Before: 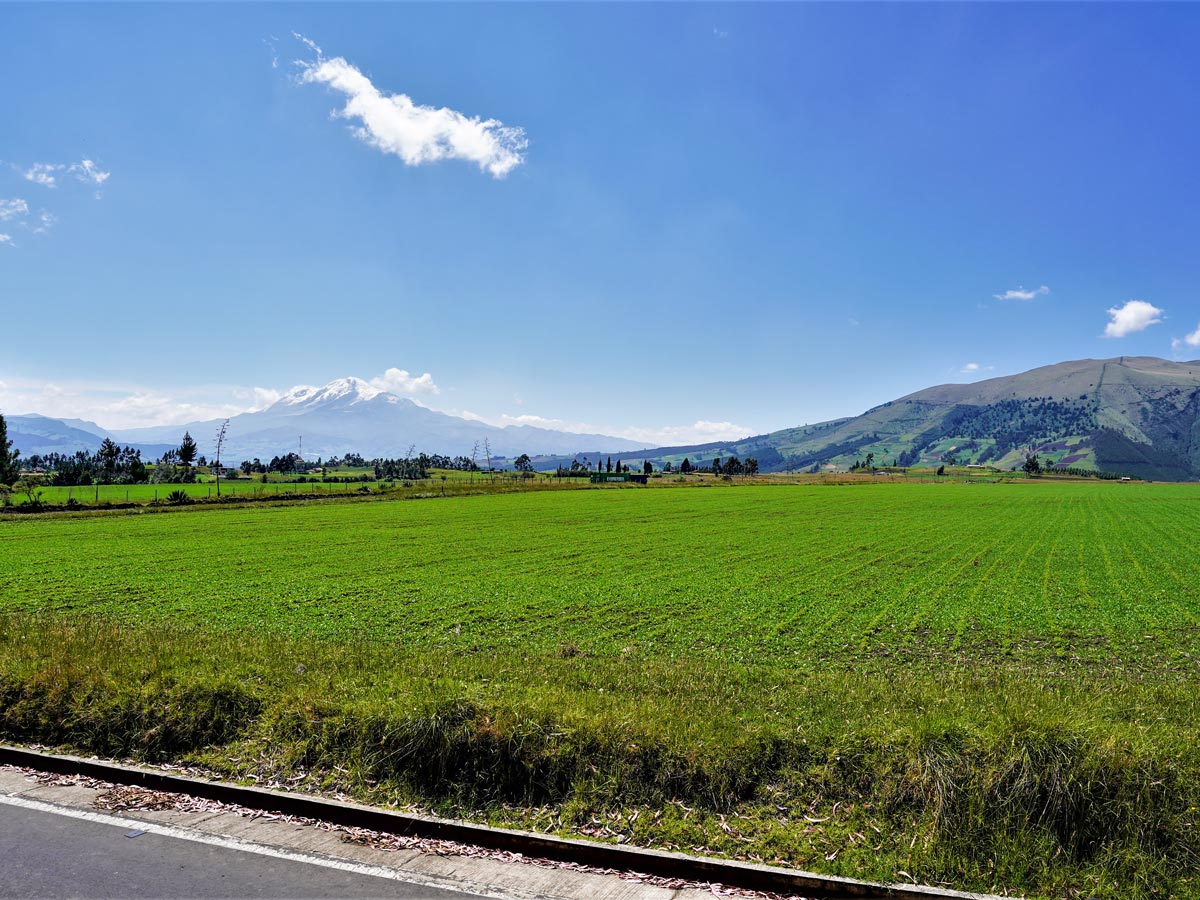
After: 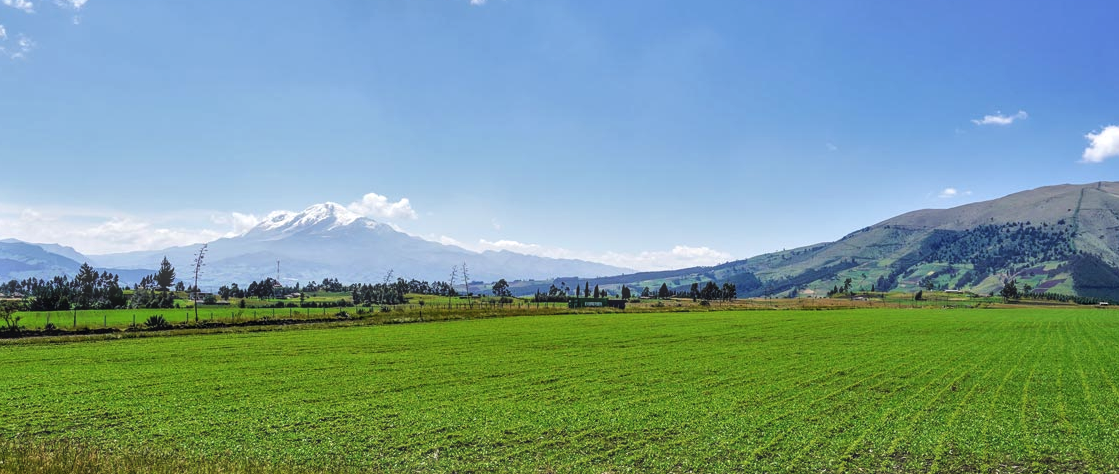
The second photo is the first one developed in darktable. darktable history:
local contrast: on, module defaults
crop: left 1.853%, top 19.52%, right 4.887%, bottom 27.805%
haze removal: strength -0.098, adaptive false
